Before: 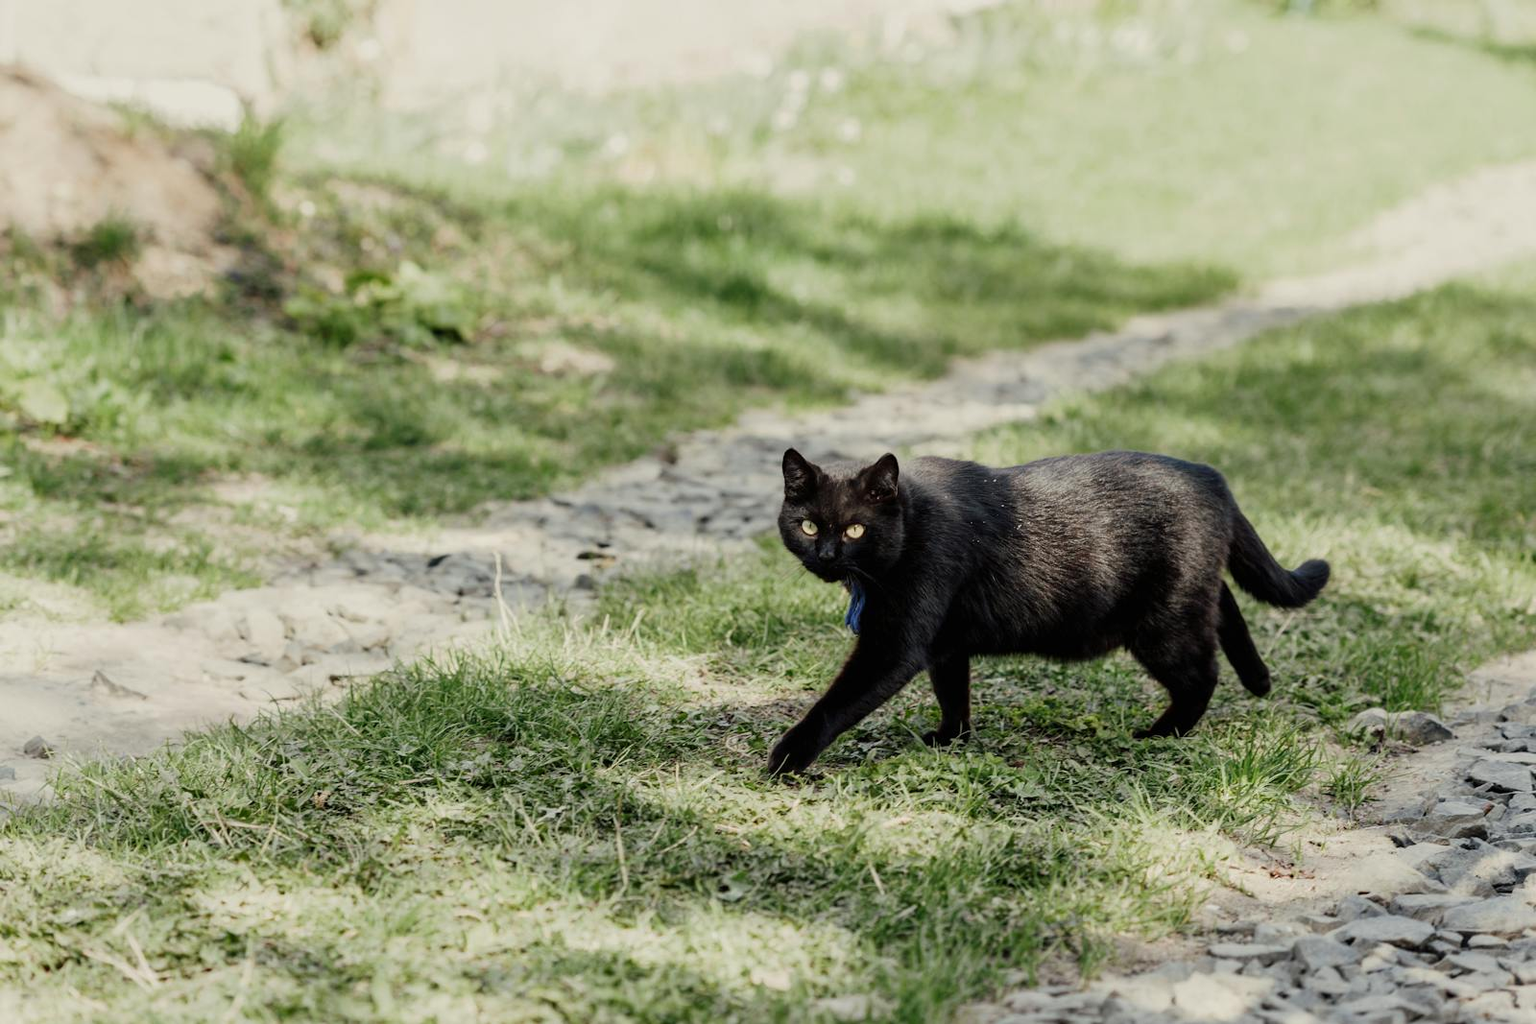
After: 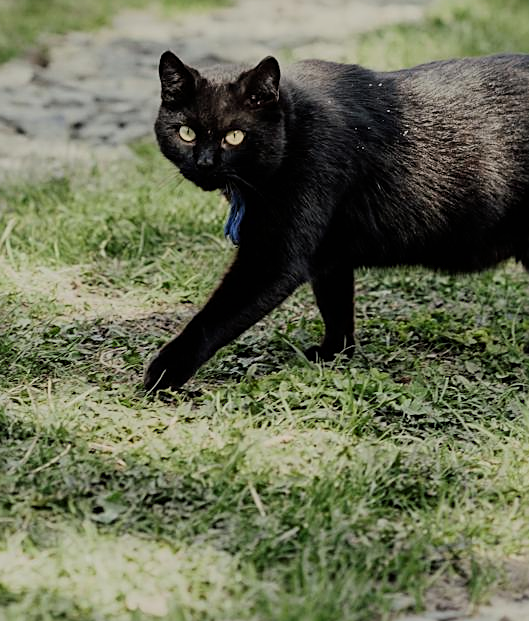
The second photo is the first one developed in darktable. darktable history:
crop: left 41.026%, top 39.001%, right 25.875%, bottom 2.77%
sharpen: on, module defaults
filmic rgb: black relative exposure -16 EV, white relative exposure 4.96 EV, hardness 6.19, color science v6 (2022)
